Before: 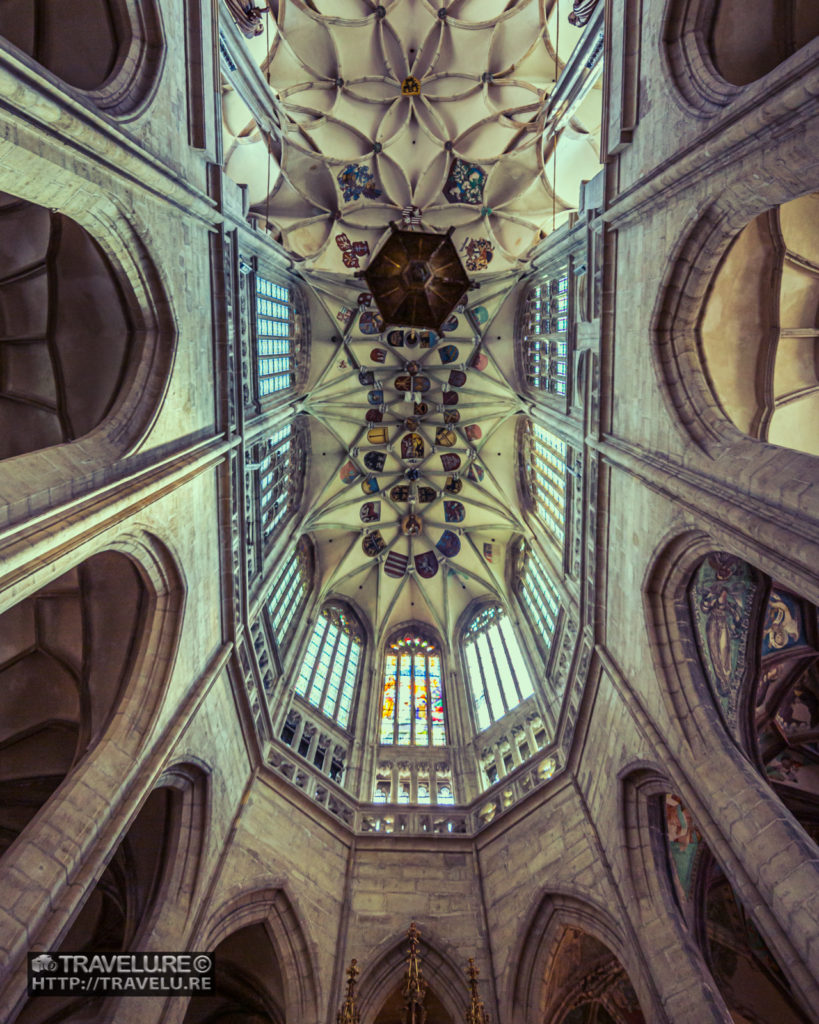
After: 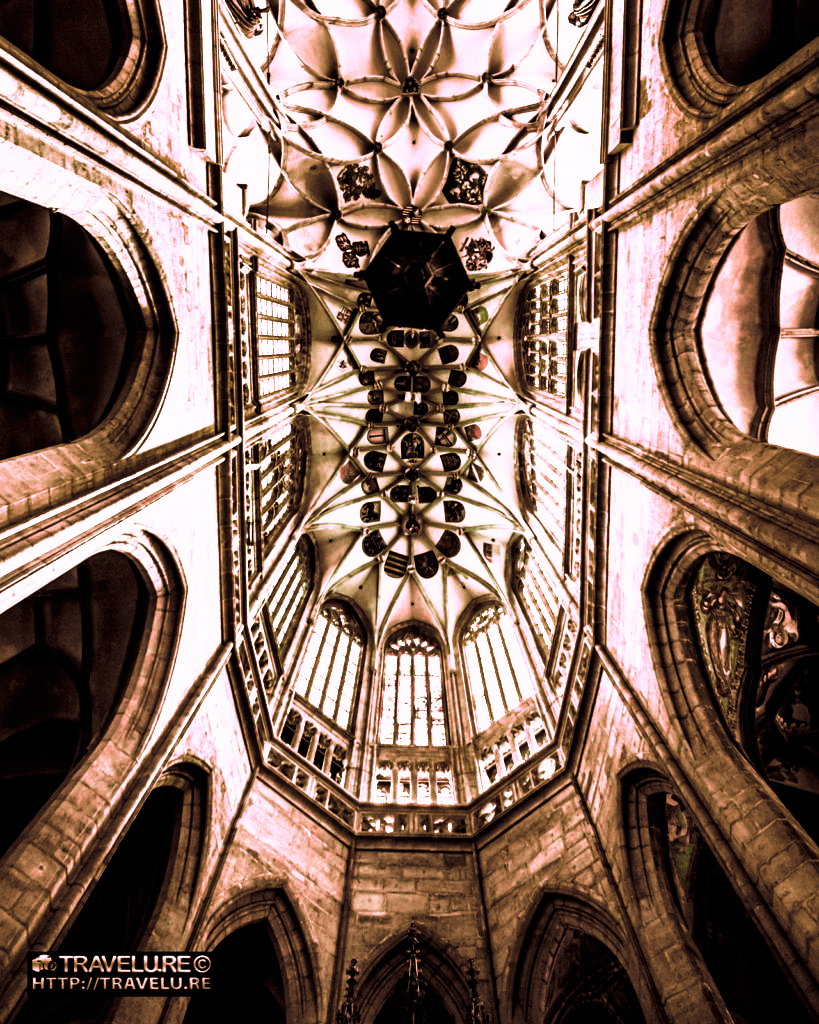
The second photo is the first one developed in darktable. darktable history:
tone curve: curves: ch0 [(0, 0) (0.003, 0) (0.011, 0) (0.025, 0) (0.044, 0.001) (0.069, 0.003) (0.1, 0.003) (0.136, 0.006) (0.177, 0.014) (0.224, 0.056) (0.277, 0.128) (0.335, 0.218) (0.399, 0.346) (0.468, 0.512) (0.543, 0.713) (0.623, 0.898) (0.709, 0.987) (0.801, 0.99) (0.898, 0.99) (1, 1)], preserve colors none
color look up table: target L [83.42, 83.38, 83.38, 83.42, 79.45, 79.45, 83.38, 62.07, 58.29, 55.91, 49.14, 30.39, 0, 200.2, 83.42, 93.49, 83.42, 74.65, 58.31, 53.7, 53.68, 53.55, 44.91, 44.03, 29.05, 26.27, 83.38, 83.35, 74.72, 60.29, 56.6, 55.44, 54.36, 53.03, 36.35, 32.46, 31.77, 30.91, 10.29, 93.52, 83.42, 83.38, 83.42, 83.38, 60.58, 58.3, 57.97, 55.94, 41.21], target a [60.08, 59.99, 59.99, 60.08, 72.61, 72.61, 59.99, 4.405, 10.06, 14.31, 10.14, 5.777, 0, 0, 60.08, 24.02, 60.08, 54.03, 10.69, 16.26, 15.3, 14.81, 9.113, 10.27, 7.793, 6.743, 59.99, 58.67, 54.93, 6.78, 13.96, 15.61, 15.76, 15.19, 7.06, 6.115, 6.692, 6.324, 4.274, 24.1, 60.08, 59.99, 60.08, 59.99, 6.576, 10.66, 10.23, 14.4, 8.433], target b [-29.57, -29.13, -29.13, -29.57, -19.48, -19.48, -29.13, 5.67, 11.52, 13.16, 13.21, 8.62, 0, 0, -29.57, -11.78, -29.57, 11.41, 11.56, 13.8, 14.39, 13.76, 11.08, 12.39, 8.804, 5.923, -29.13, -12.95, -0.076, 8.952, 12.14, 13.1, 13.93, 13.99, 9.376, 9.358, 10.45, 9.352, 1.624, -12.23, -29.57, -29.13, -29.57, -29.13, 8.024, 11.72, 11.73, 13.56, 10.78], num patches 49
